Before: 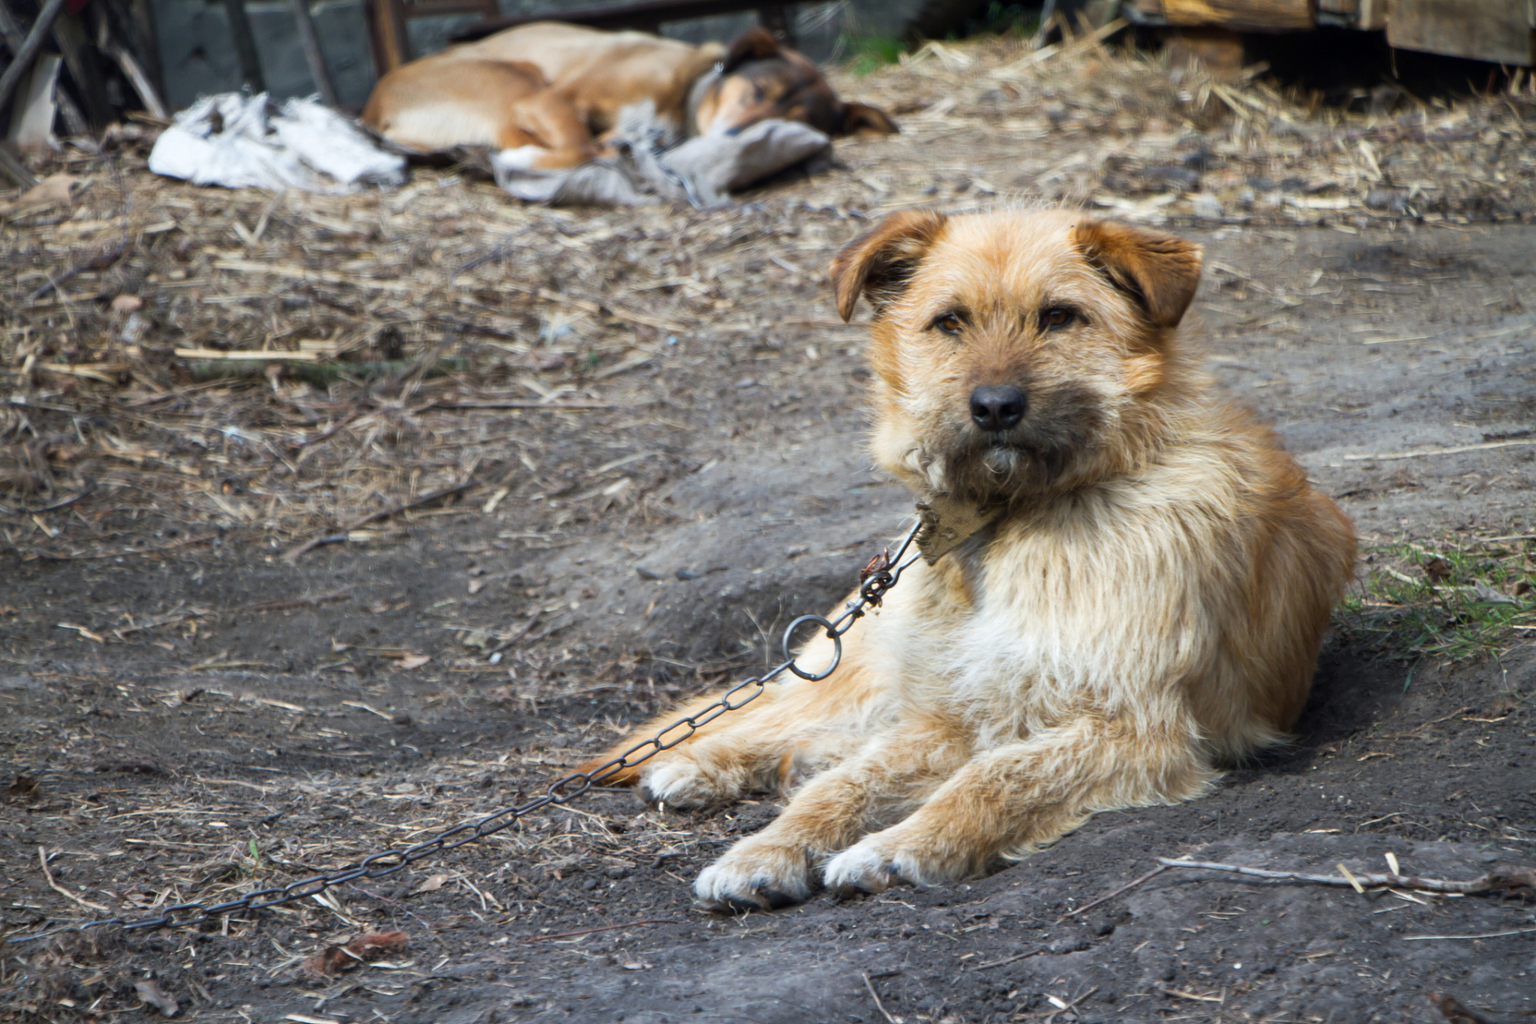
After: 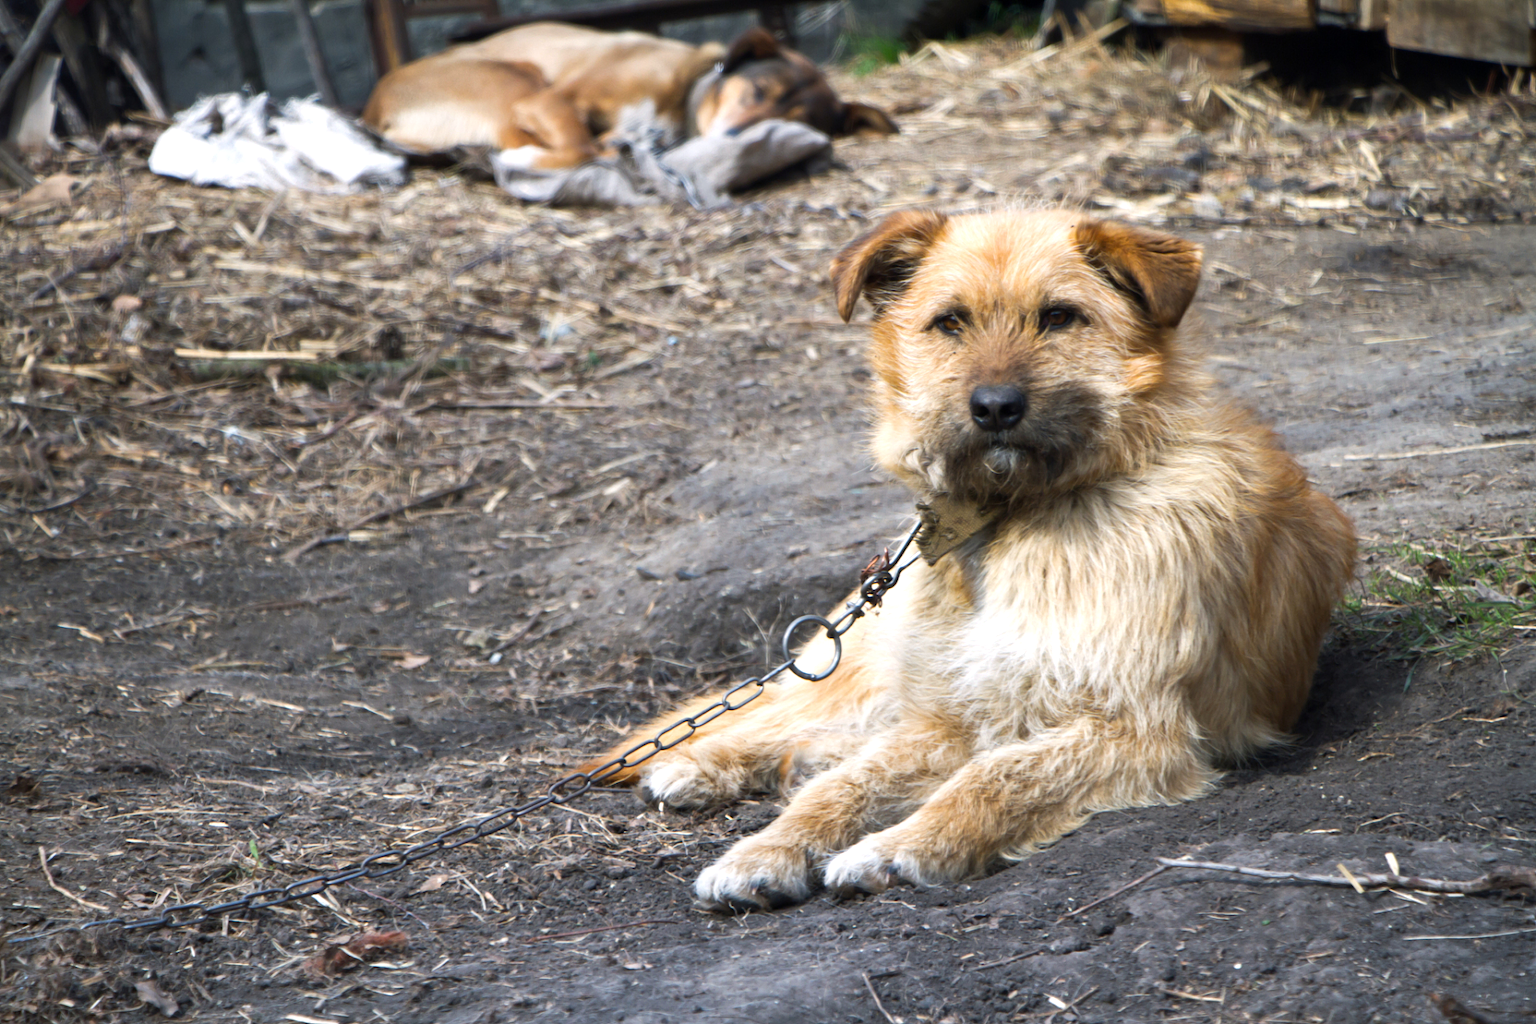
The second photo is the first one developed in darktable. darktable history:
color balance rgb: highlights gain › chroma 0.914%, highlights gain › hue 25.32°, perceptual saturation grading › global saturation 0.859%, perceptual brilliance grading › highlights 9.654%, perceptual brilliance grading › mid-tones 4.691%
